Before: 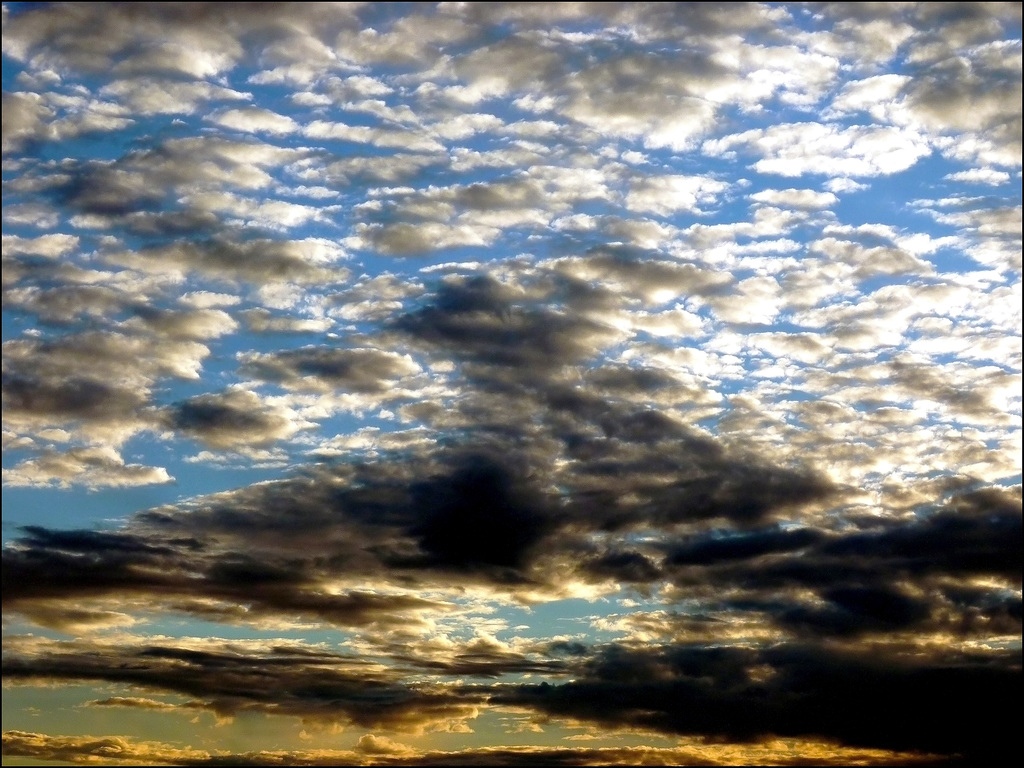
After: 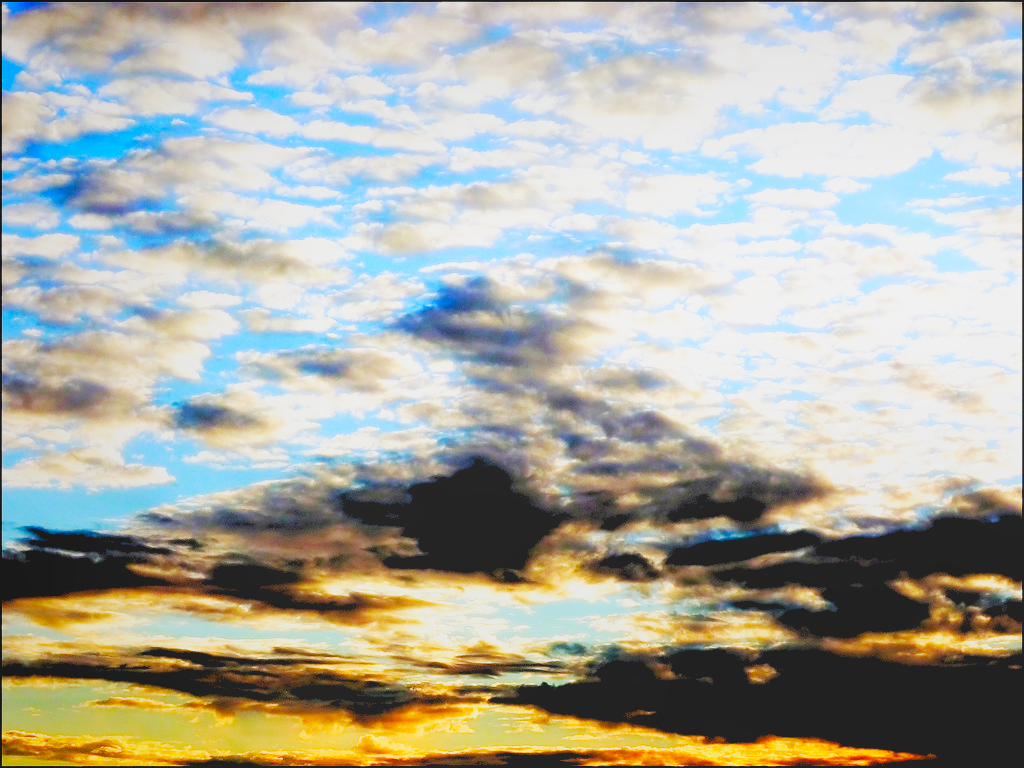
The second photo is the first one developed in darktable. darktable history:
levels: levels [0.072, 0.414, 0.976]
local contrast: detail 70%
shadows and highlights: shadows 12, white point adjustment 1.2, highlights -0.36, soften with gaussian
base curve: curves: ch0 [(0, 0) (0.007, 0.004) (0.027, 0.03) (0.046, 0.07) (0.207, 0.54) (0.442, 0.872) (0.673, 0.972) (1, 1)], preserve colors none
